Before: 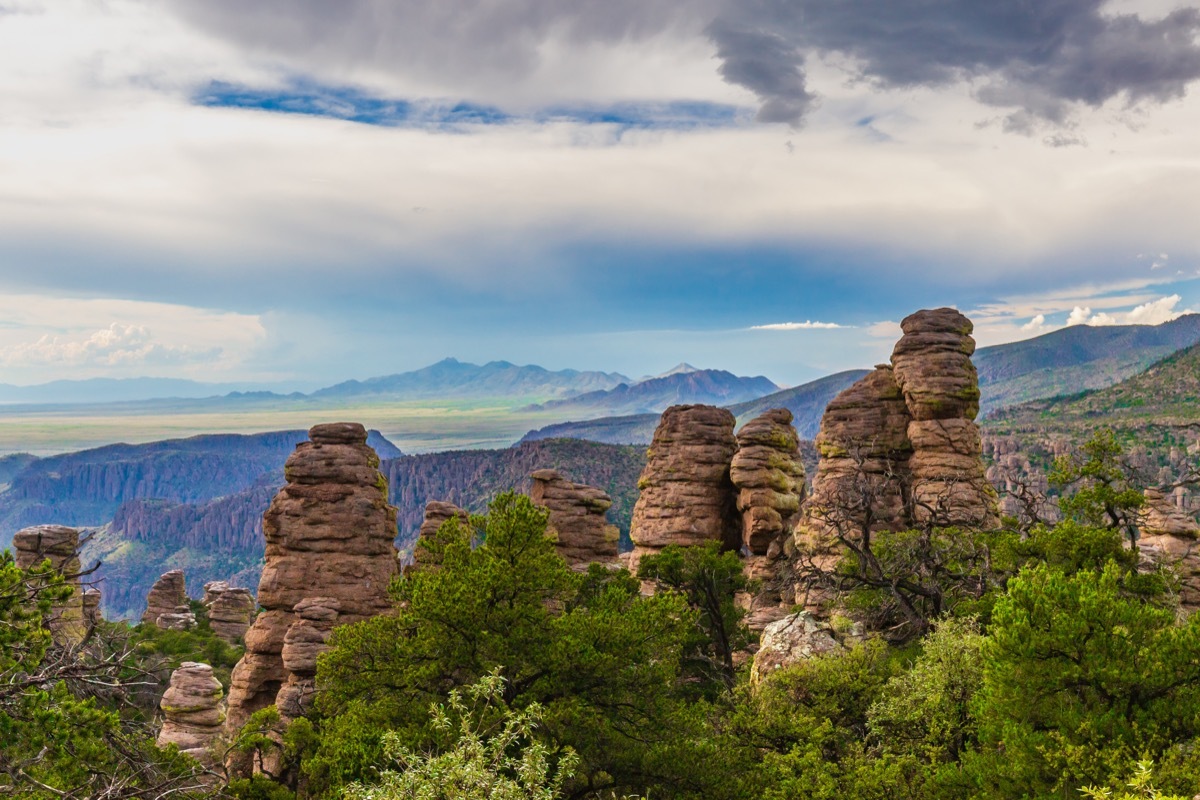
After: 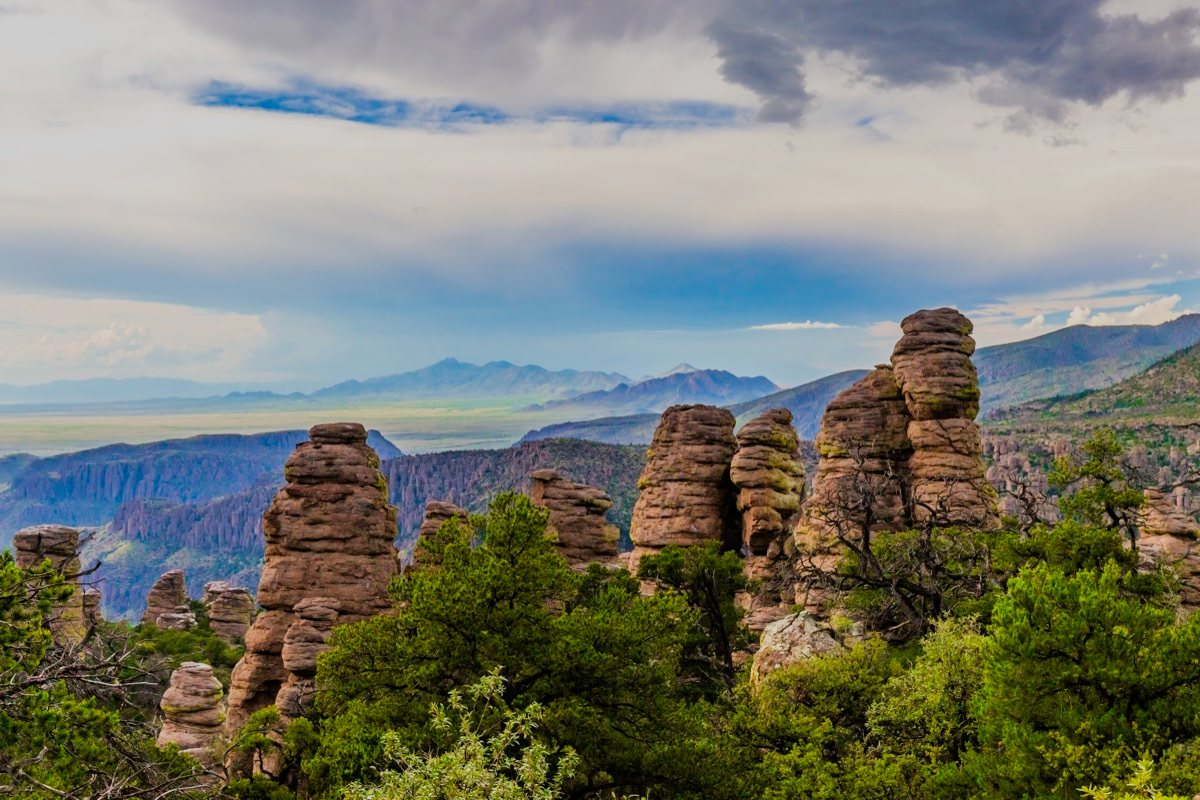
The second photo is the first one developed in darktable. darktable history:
contrast brightness saturation: contrast 0.041, saturation 0.153
filmic rgb: black relative exposure -7.65 EV, white relative exposure 4.56 EV, hardness 3.61, contrast 1.053
